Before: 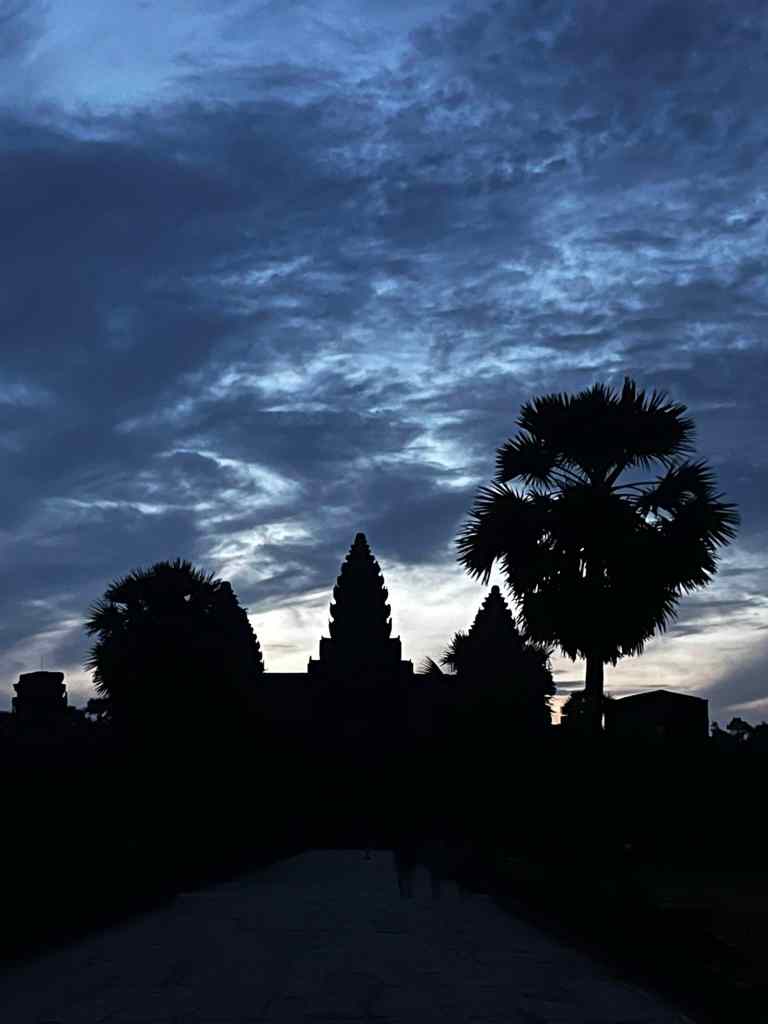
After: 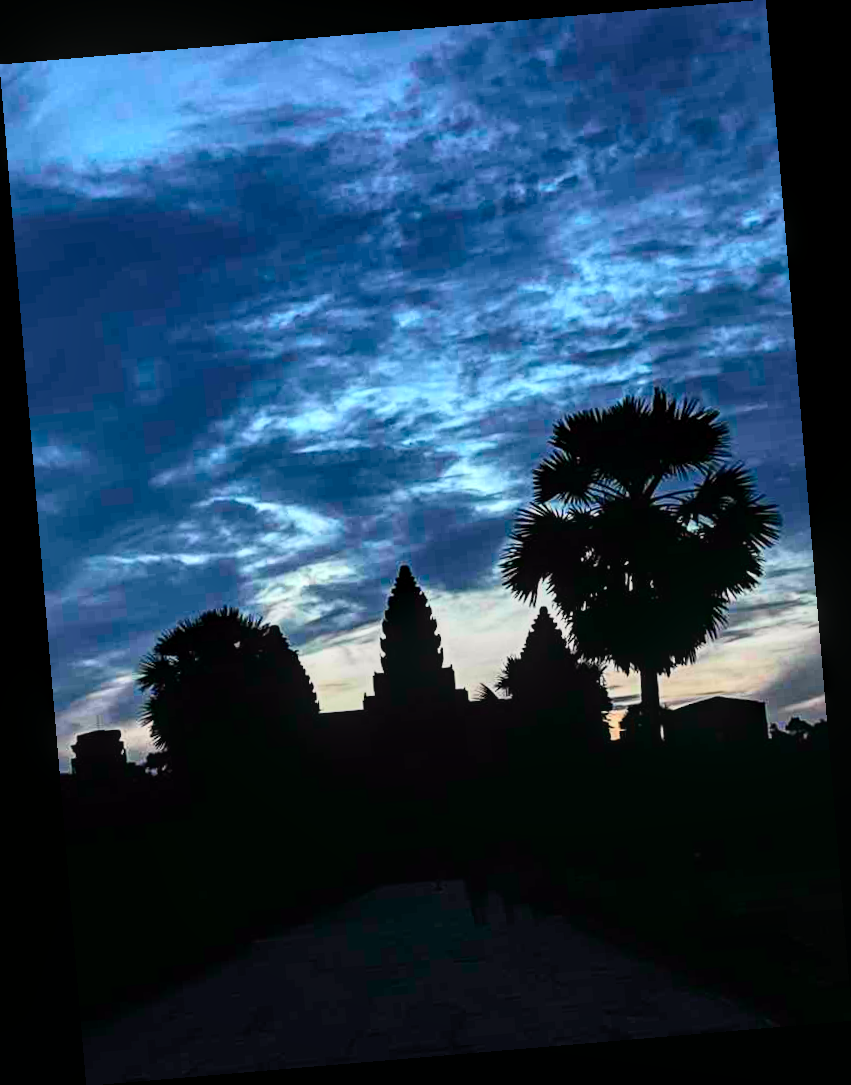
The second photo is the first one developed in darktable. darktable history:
white balance: red 1.009, blue 0.985
tone curve: curves: ch0 [(0, 0.003) (0.044, 0.025) (0.12, 0.089) (0.197, 0.168) (0.281, 0.273) (0.468, 0.548) (0.583, 0.691) (0.701, 0.815) (0.86, 0.922) (1, 0.982)]; ch1 [(0, 0) (0.232, 0.214) (0.404, 0.376) (0.461, 0.425) (0.493, 0.481) (0.501, 0.5) (0.517, 0.524) (0.55, 0.585) (0.598, 0.651) (0.671, 0.735) (0.796, 0.85) (1, 1)]; ch2 [(0, 0) (0.249, 0.216) (0.357, 0.317) (0.448, 0.432) (0.478, 0.492) (0.498, 0.499) (0.517, 0.527) (0.537, 0.564) (0.569, 0.617) (0.61, 0.659) (0.706, 0.75) (0.808, 0.809) (0.991, 0.968)], color space Lab, independent channels, preserve colors none
local contrast: on, module defaults
rotate and perspective: rotation -4.86°, automatic cropping off
